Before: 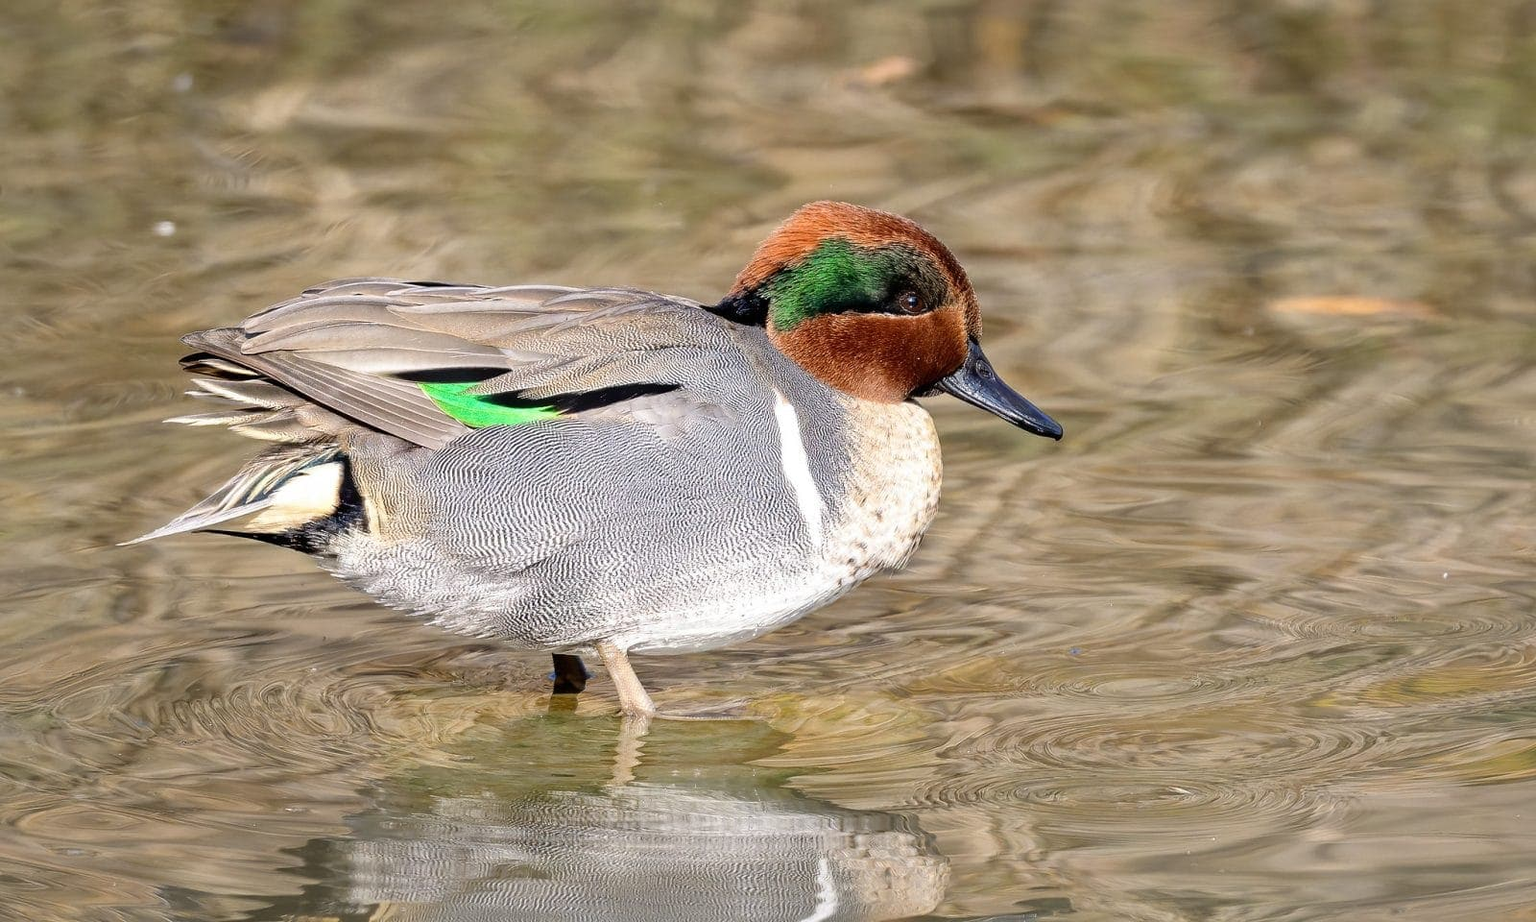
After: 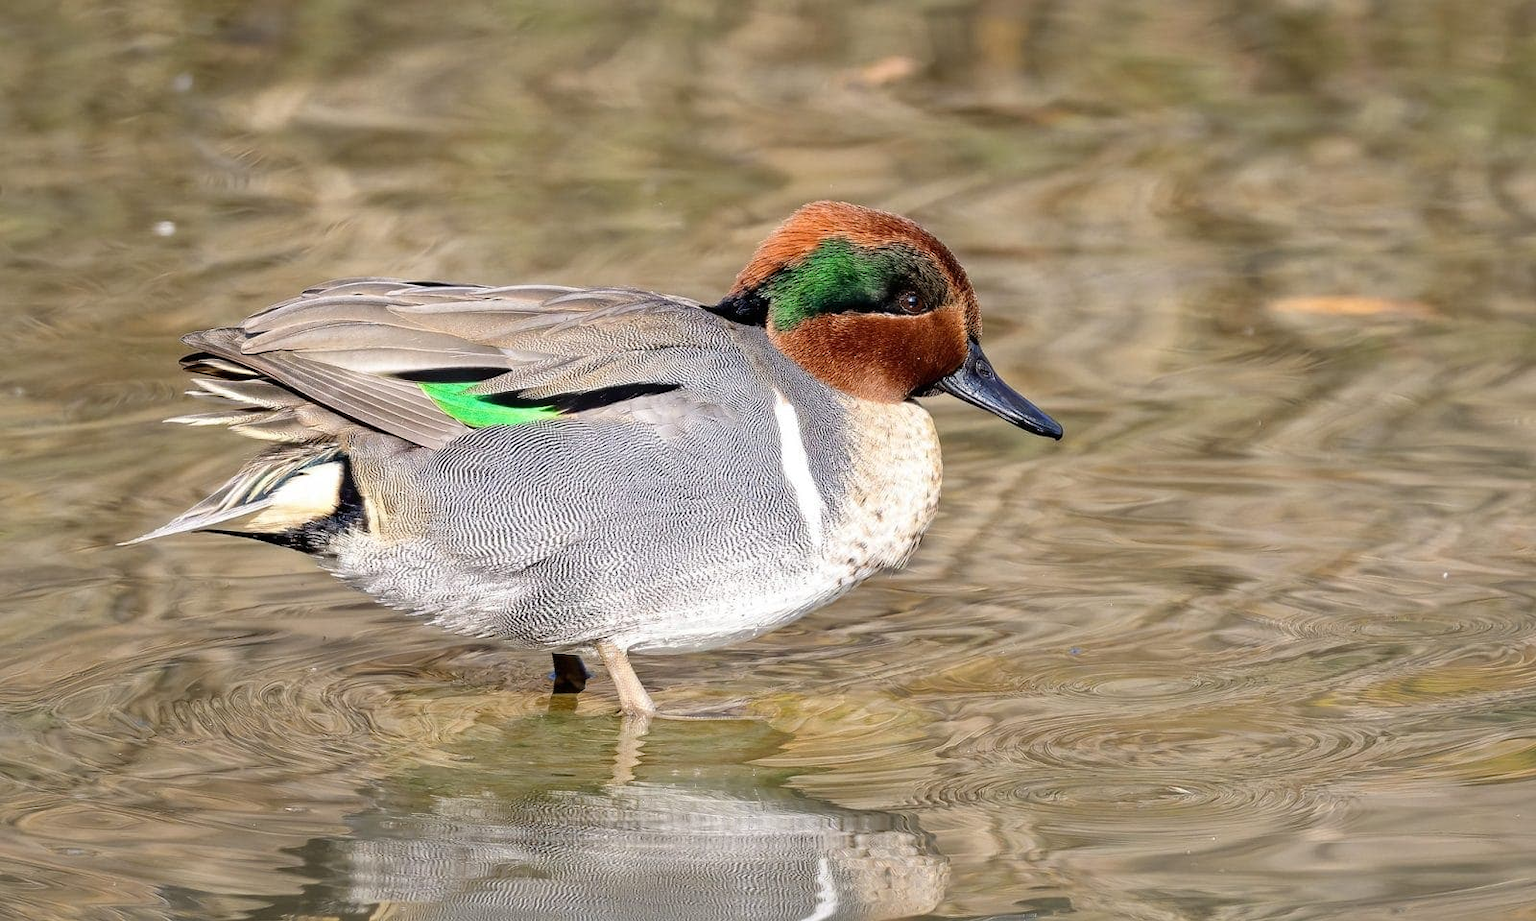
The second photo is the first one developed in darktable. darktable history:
color balance rgb: perceptual saturation grading › global saturation 0.513%
